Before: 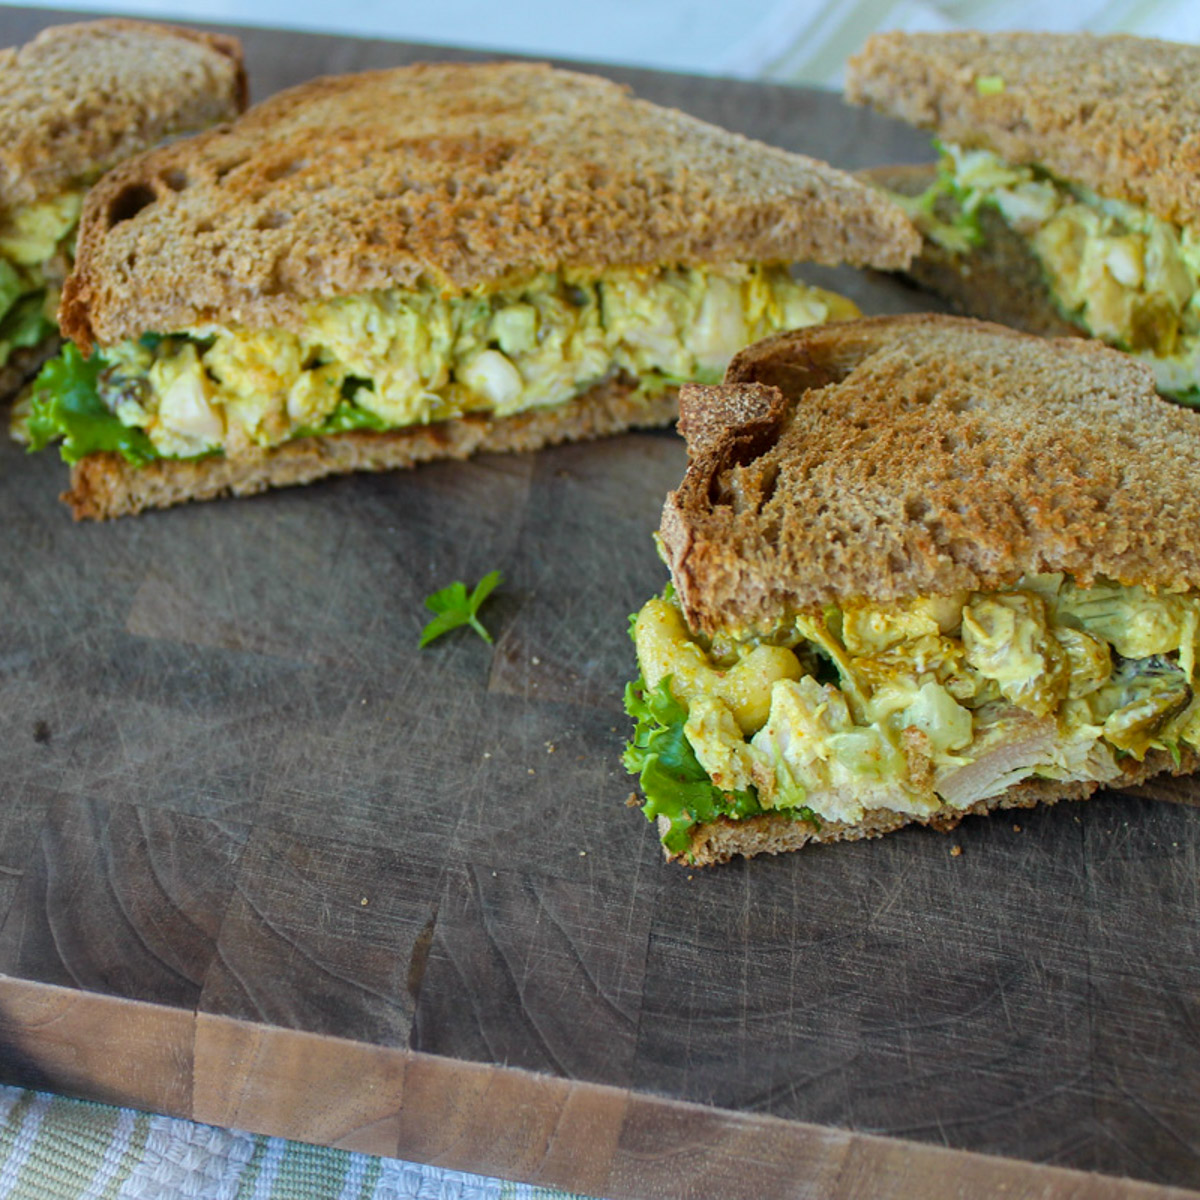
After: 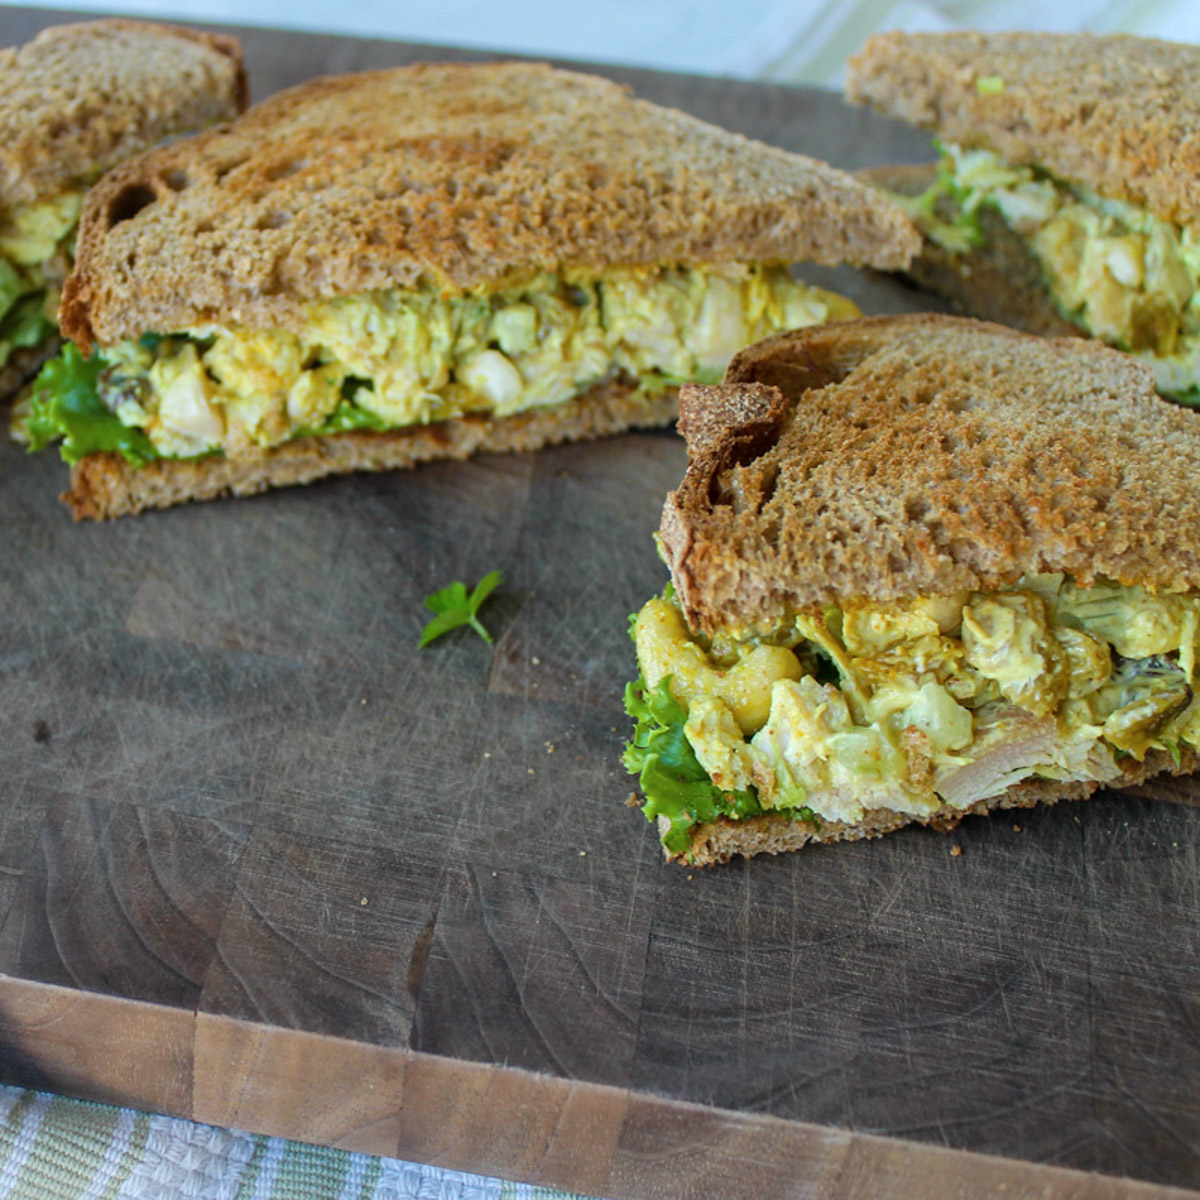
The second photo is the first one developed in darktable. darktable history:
shadows and highlights: shadows -10, white point adjustment 1.5, highlights 10
contrast brightness saturation: saturation -0.04
